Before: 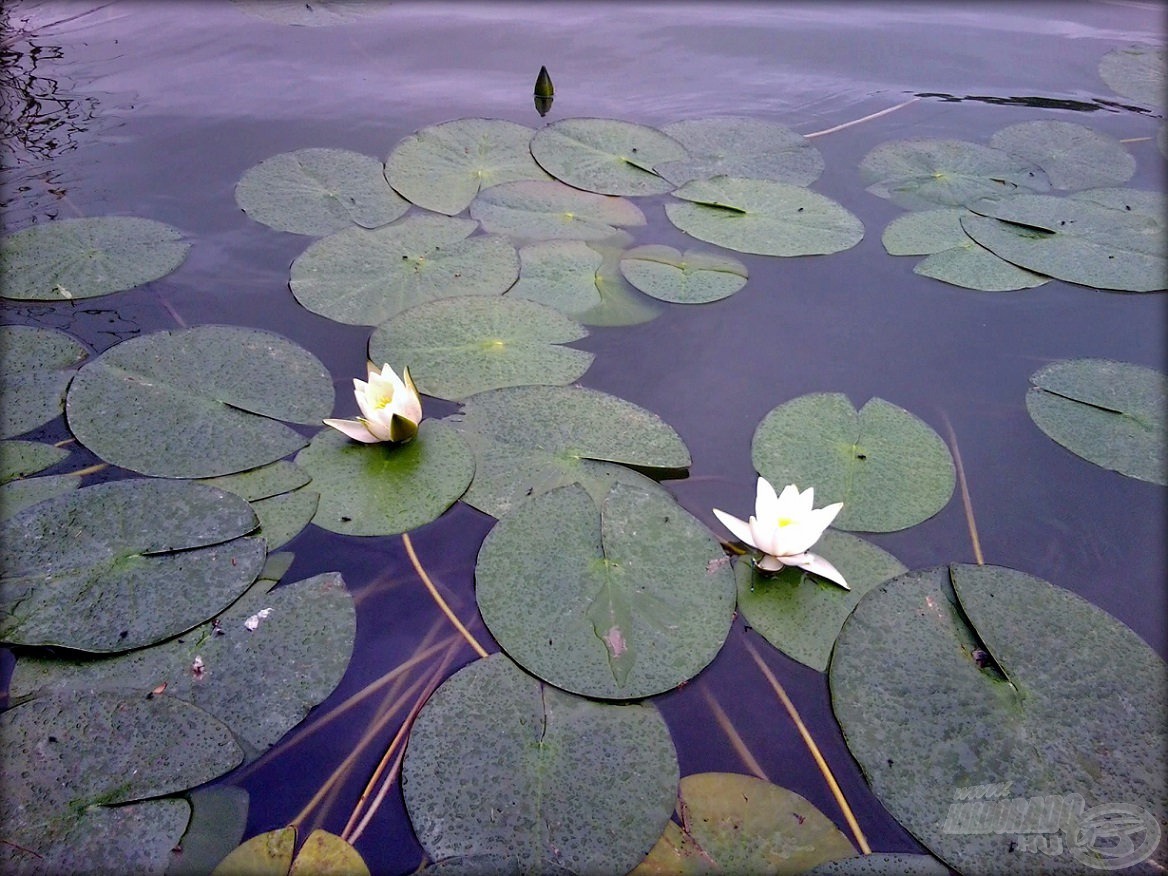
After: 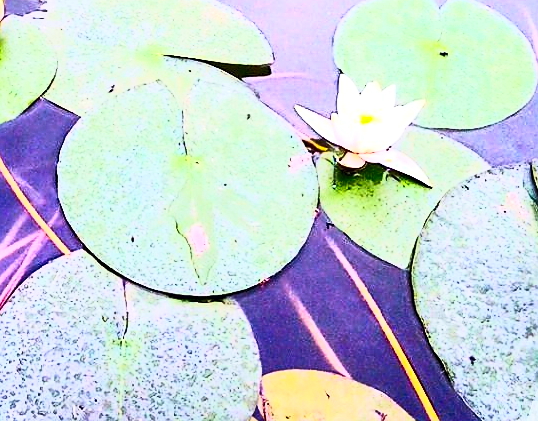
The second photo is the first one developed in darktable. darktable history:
velvia: on, module defaults
exposure: exposure 1.001 EV, compensate highlight preservation false
crop: left 35.813%, top 46.045%, right 18.118%, bottom 5.829%
shadows and highlights: shadows -20.19, white point adjustment -1.91, highlights -34.94
contrast brightness saturation: contrast 0.848, brightness 0.583, saturation 0.605
sharpen: on, module defaults
tone equalizer: -8 EV -0.426 EV, -7 EV -0.418 EV, -6 EV -0.325 EV, -5 EV -0.223 EV, -3 EV 0.219 EV, -2 EV 0.361 EV, -1 EV 0.371 EV, +0 EV 0.416 EV, mask exposure compensation -0.491 EV
